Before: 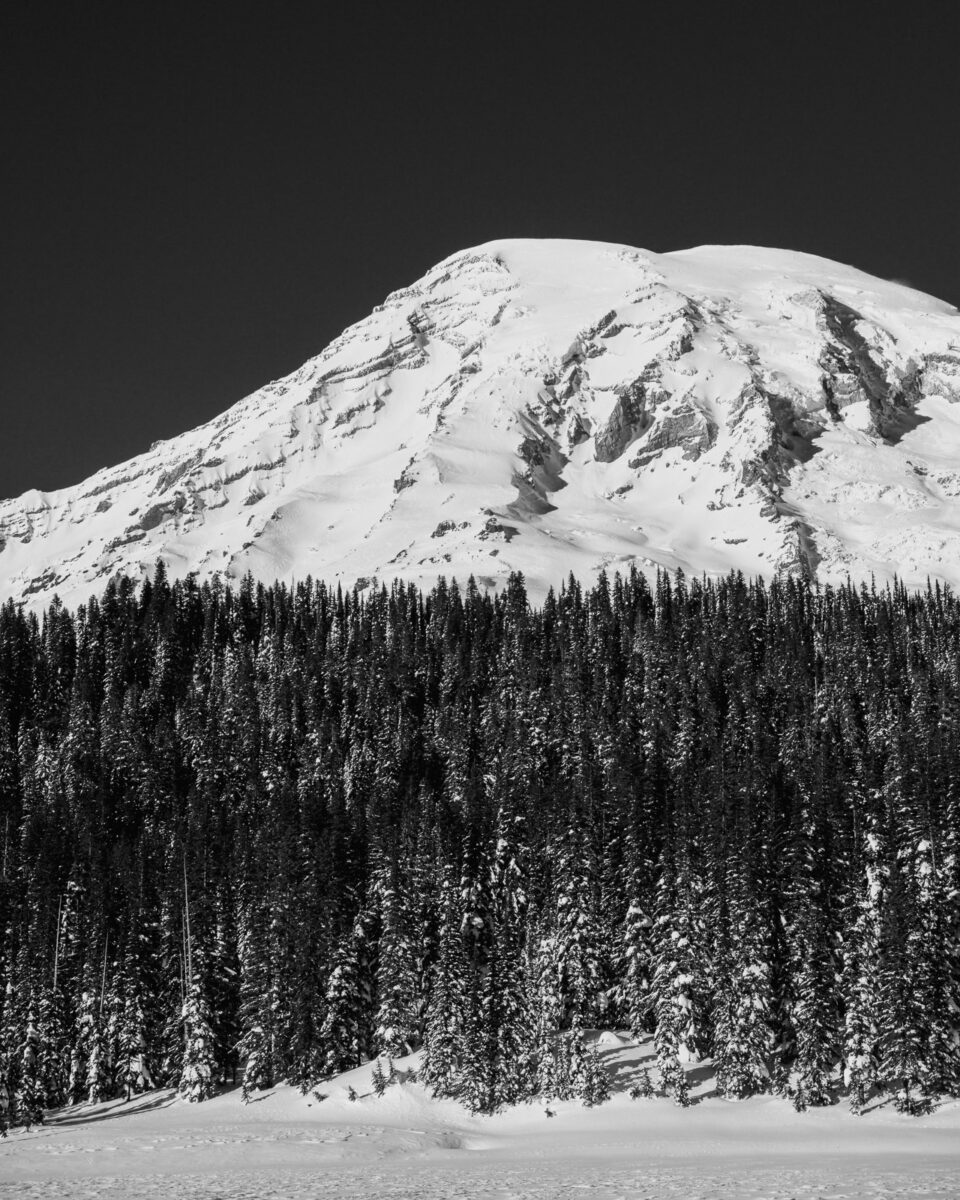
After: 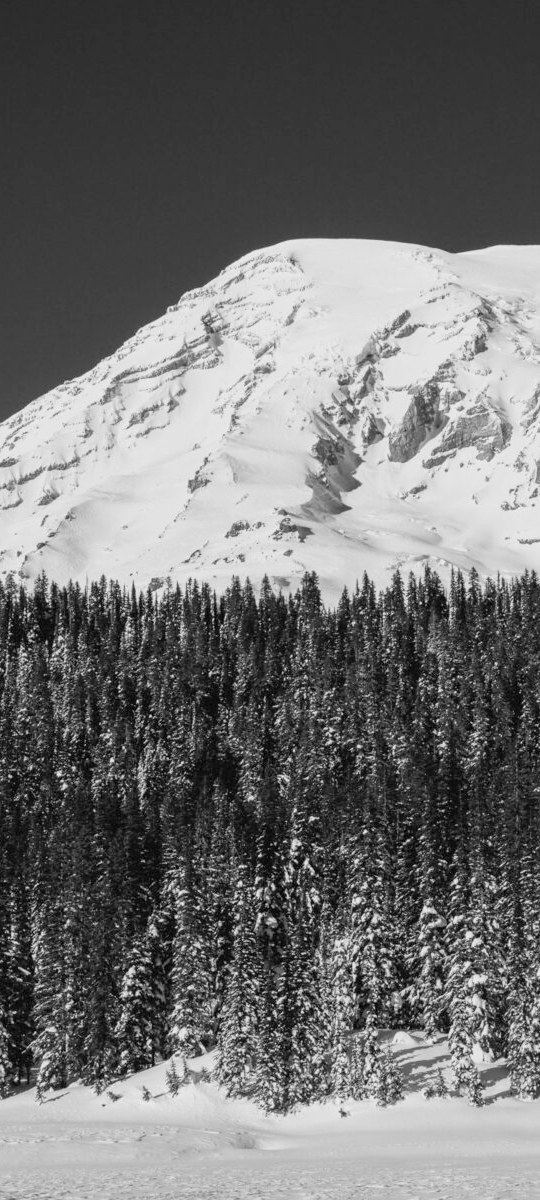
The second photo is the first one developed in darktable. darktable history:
crop: left 21.496%, right 22.254%
contrast brightness saturation: brightness 0.18, saturation -0.5
color calibration: output gray [0.23, 0.37, 0.4, 0], gray › normalize channels true, illuminant same as pipeline (D50), adaptation XYZ, x 0.346, y 0.359, gamut compression 0
color zones: curves: ch1 [(0.113, 0.438) (0.75, 0.5)]; ch2 [(0.12, 0.526) (0.75, 0.5)]
